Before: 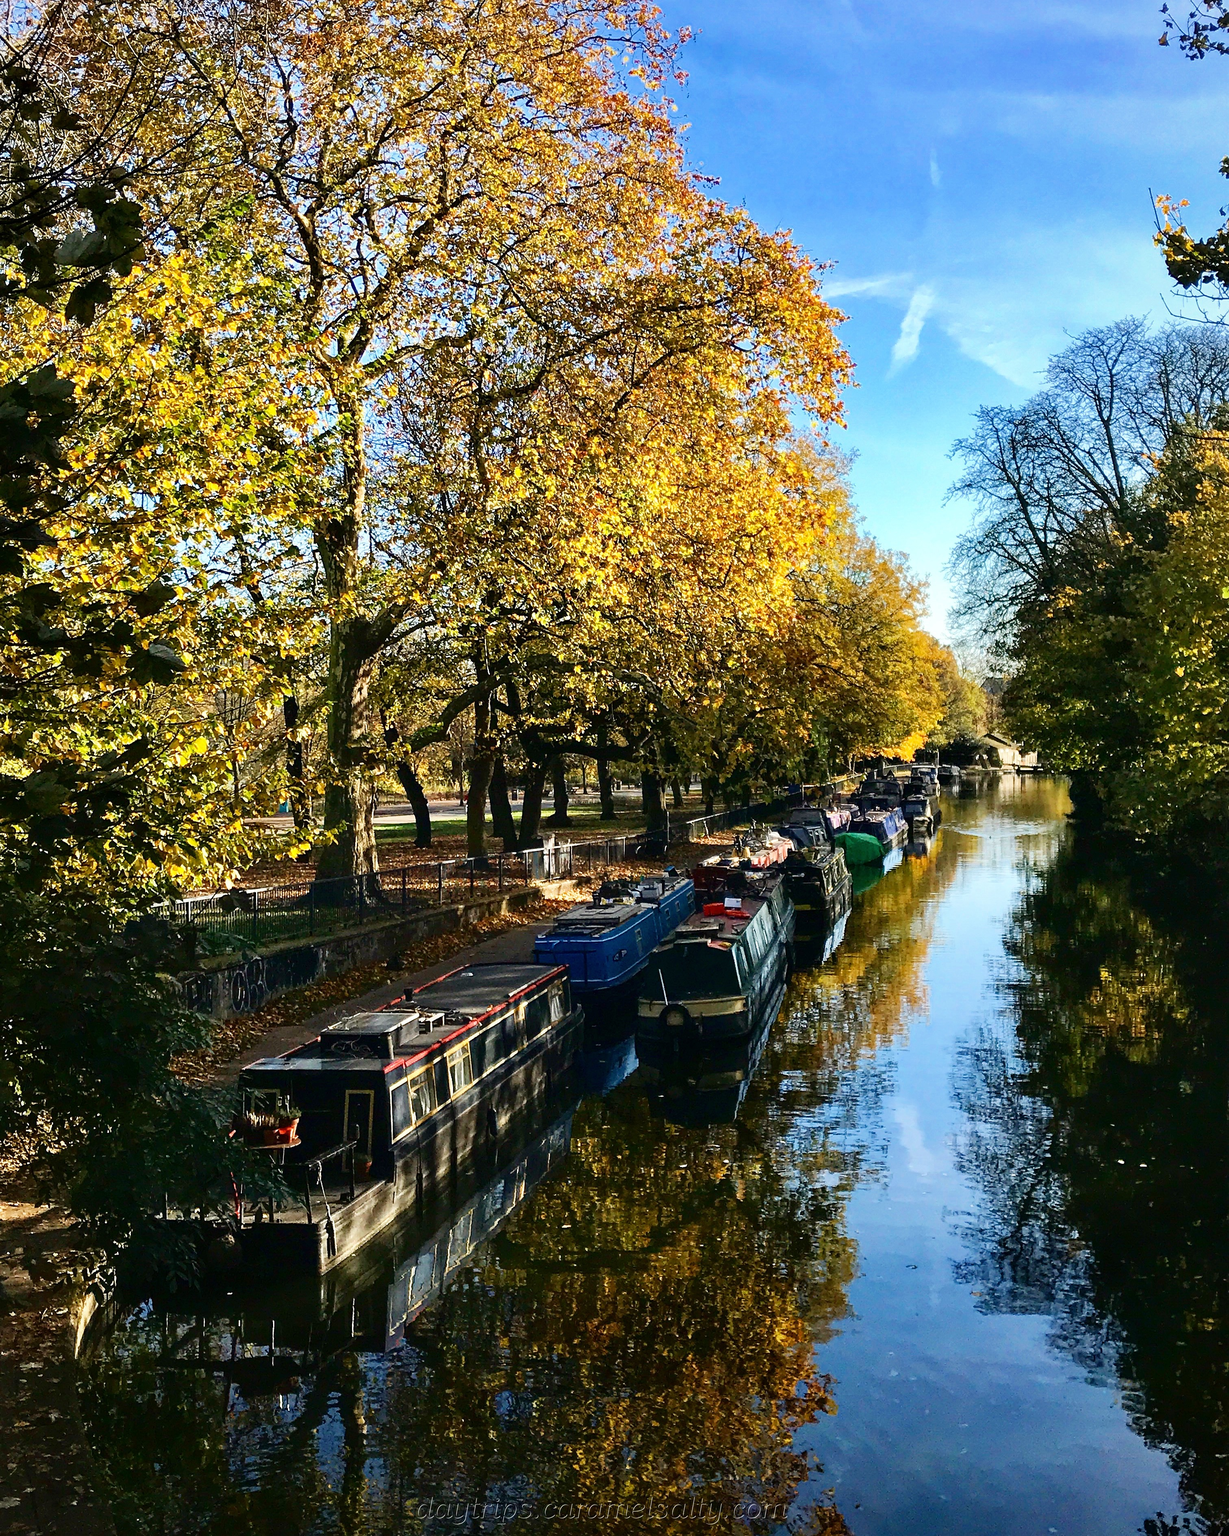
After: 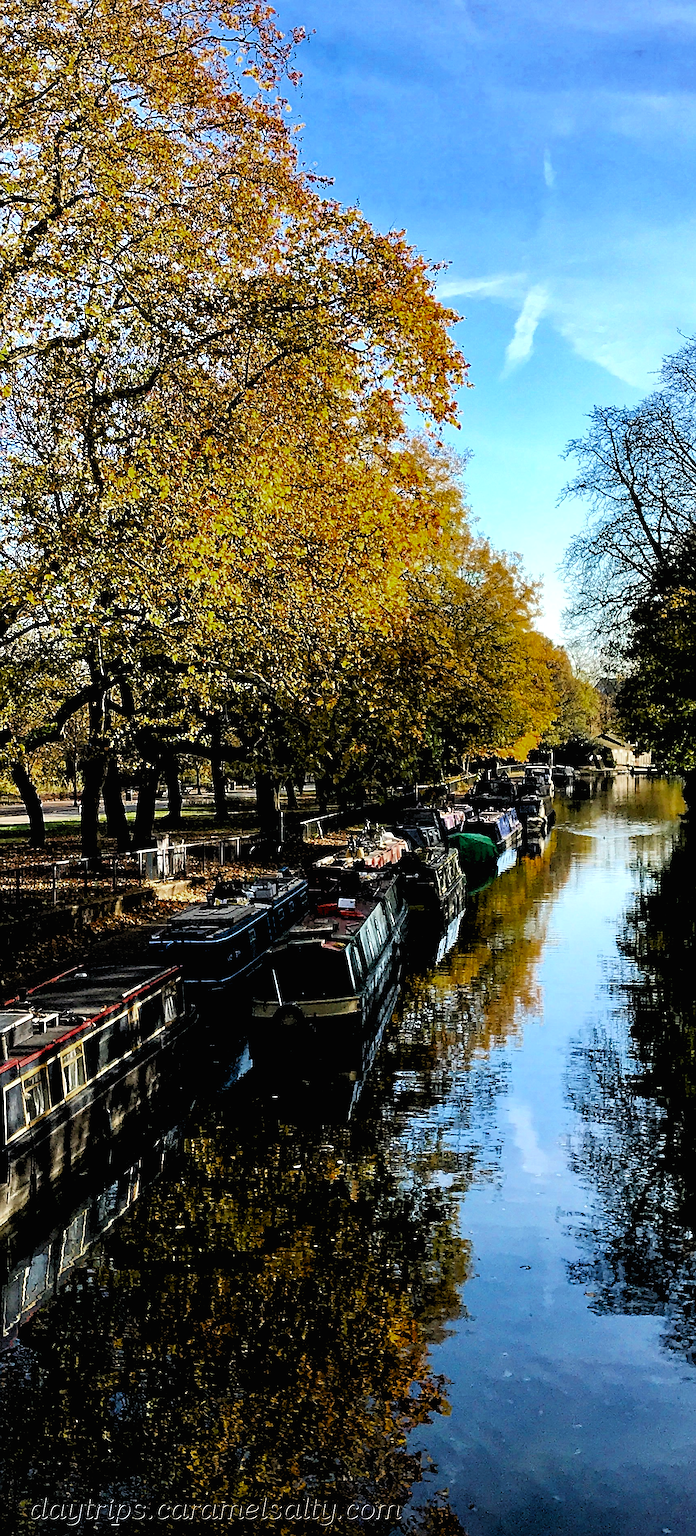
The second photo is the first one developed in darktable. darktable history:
color zones: curves: ch0 [(0.27, 0.396) (0.563, 0.504) (0.75, 0.5) (0.787, 0.307)]
contrast brightness saturation: contrast -0.02, brightness -0.01, saturation 0.03
crop: left 31.458%, top 0%, right 11.876%
sharpen: on, module defaults
rgb levels: levels [[0.034, 0.472, 0.904], [0, 0.5, 1], [0, 0.5, 1]]
